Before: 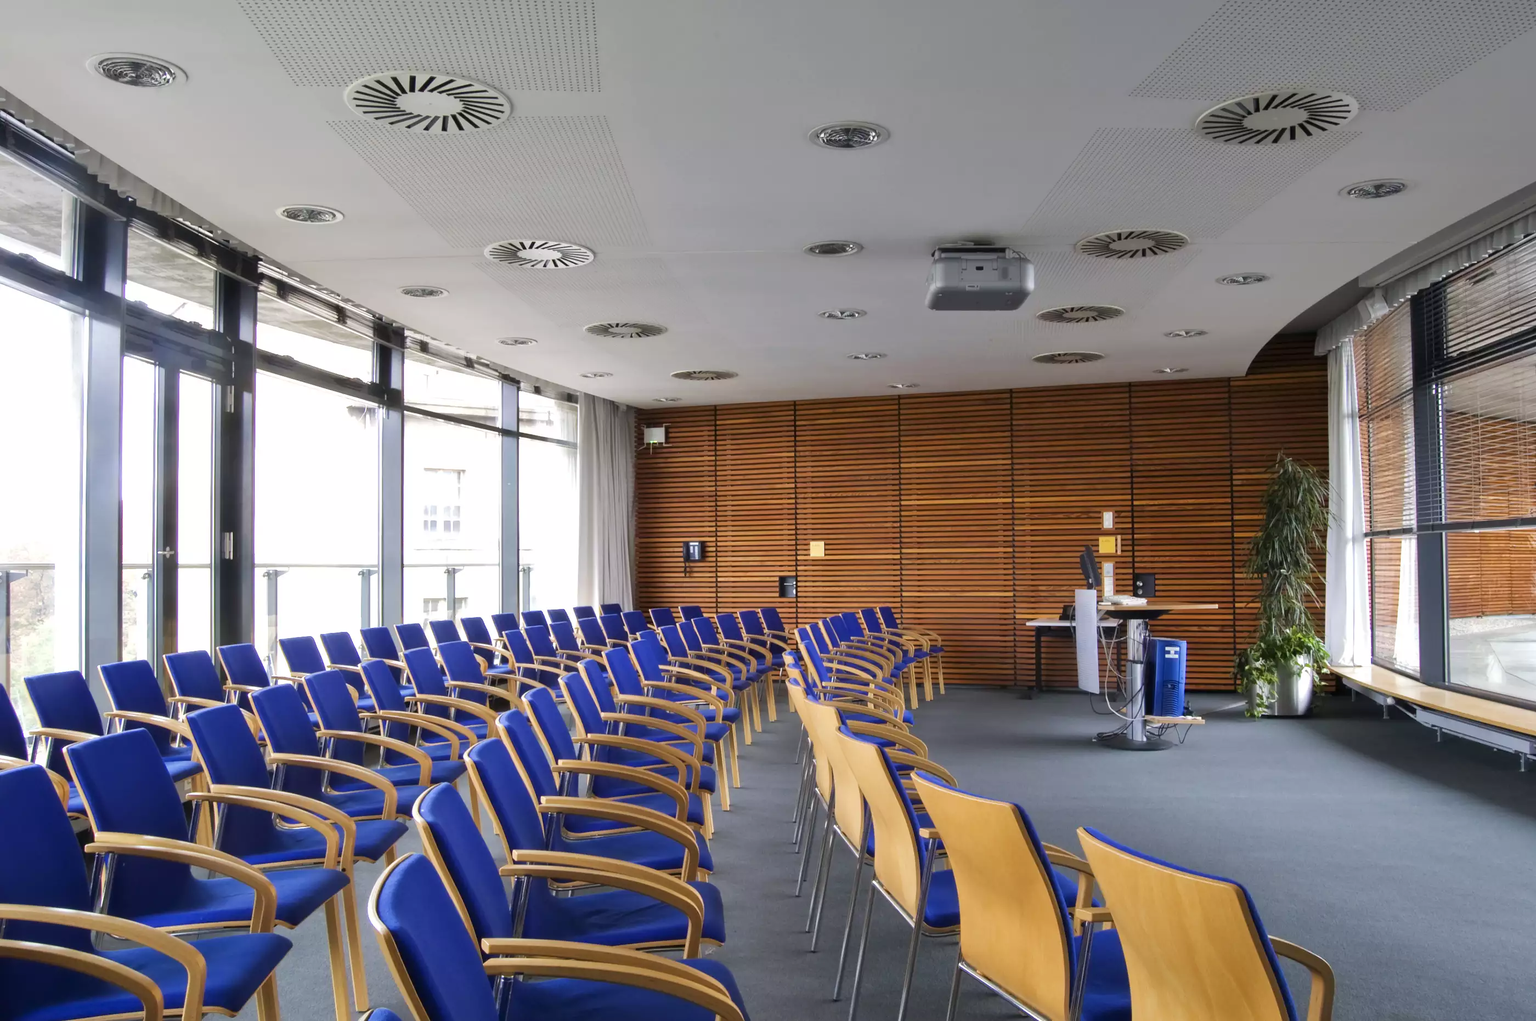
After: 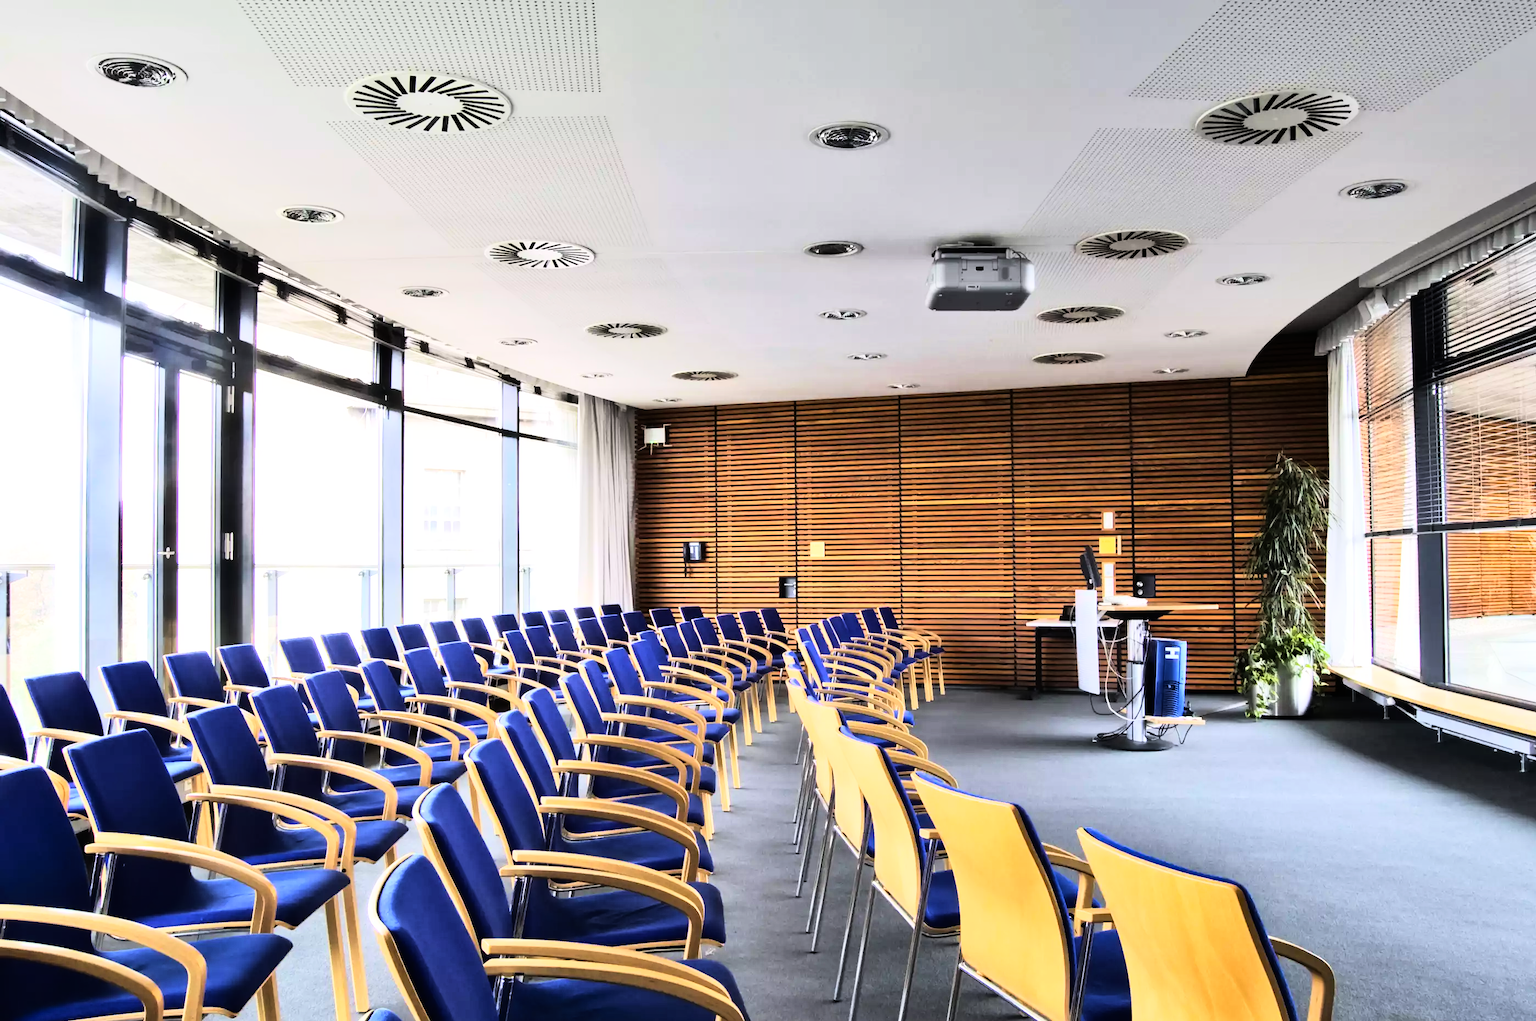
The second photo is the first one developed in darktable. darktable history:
rgb curve: curves: ch0 [(0, 0) (0.21, 0.15) (0.24, 0.21) (0.5, 0.75) (0.75, 0.96) (0.89, 0.99) (1, 1)]; ch1 [(0, 0.02) (0.21, 0.13) (0.25, 0.2) (0.5, 0.67) (0.75, 0.9) (0.89, 0.97) (1, 1)]; ch2 [(0, 0.02) (0.21, 0.13) (0.25, 0.2) (0.5, 0.67) (0.75, 0.9) (0.89, 0.97) (1, 1)], compensate middle gray true
shadows and highlights: low approximation 0.01, soften with gaussian
